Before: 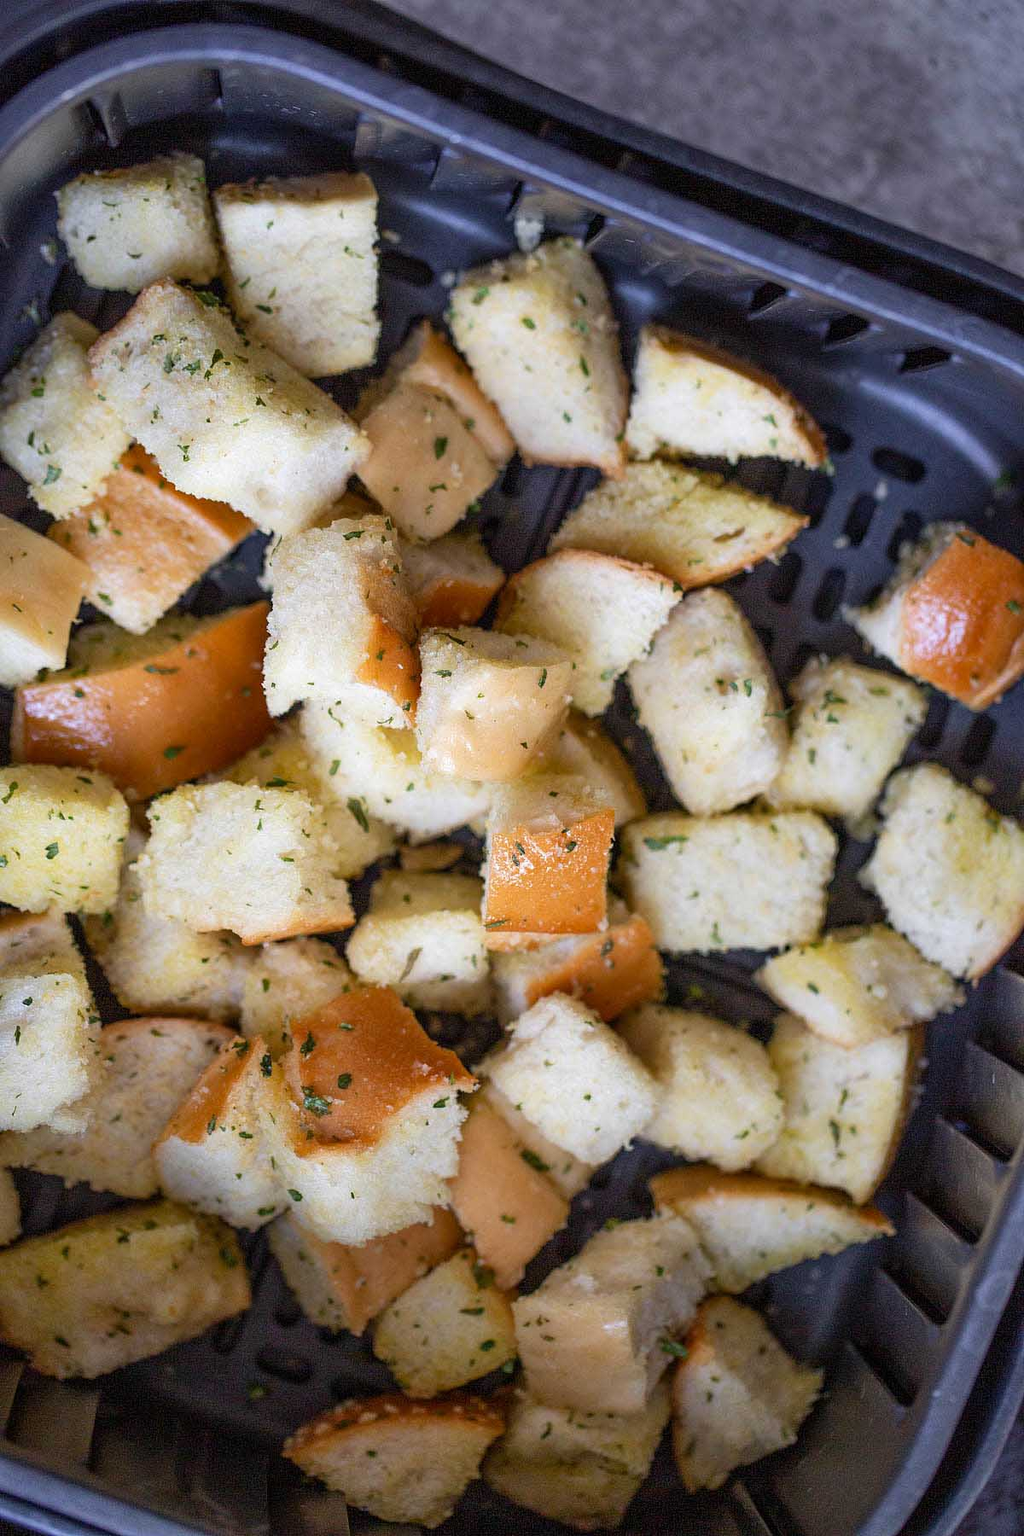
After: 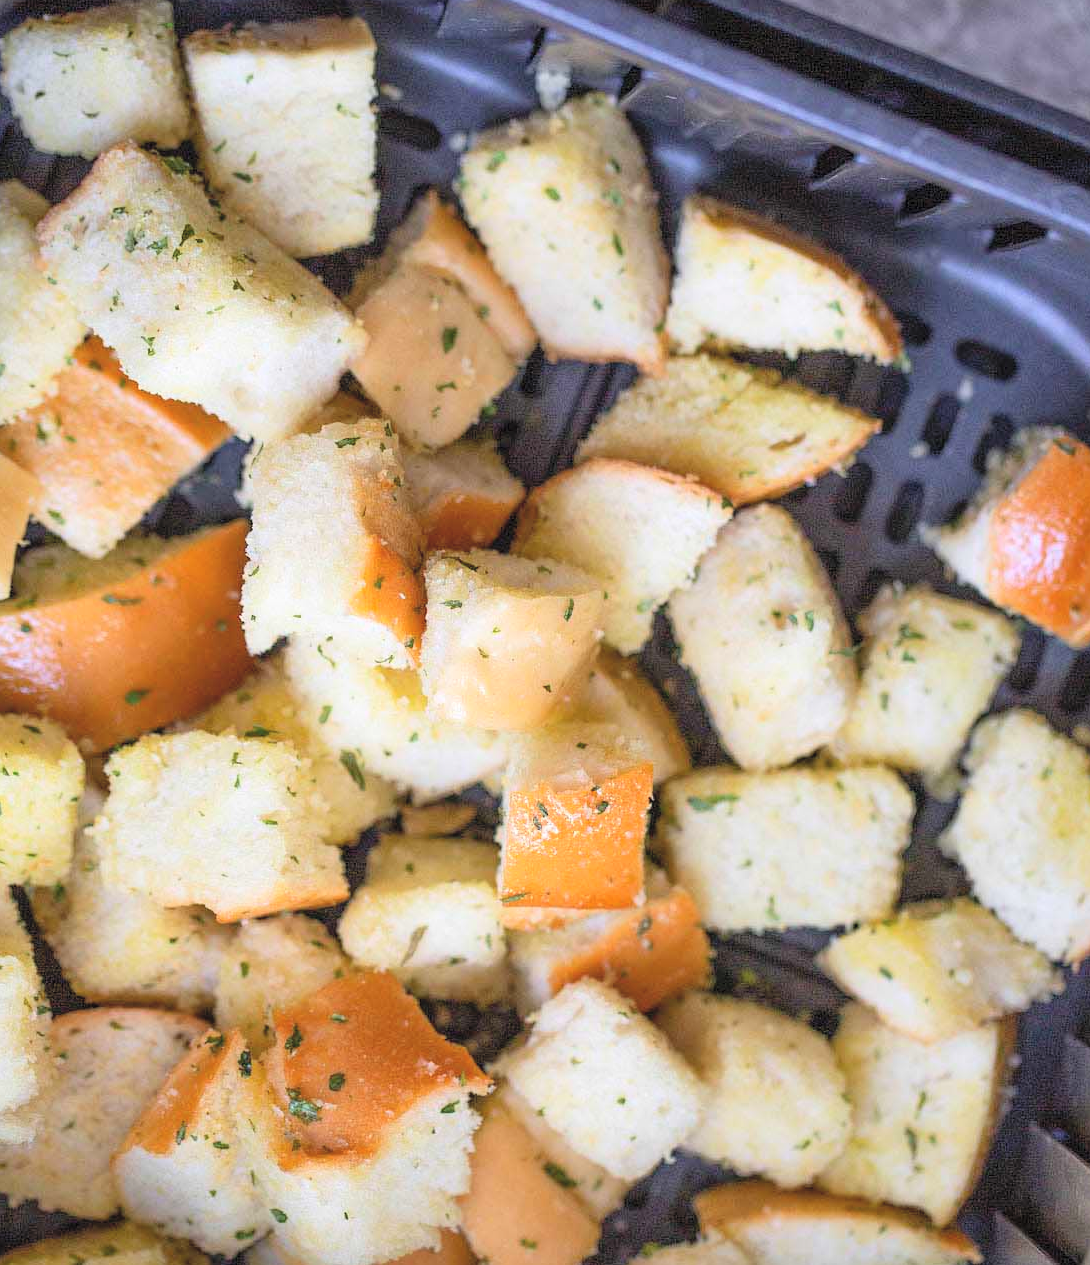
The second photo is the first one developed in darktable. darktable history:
contrast brightness saturation: contrast 0.1, brightness 0.3, saturation 0.14
crop: left 5.596%, top 10.314%, right 3.534%, bottom 19.395%
